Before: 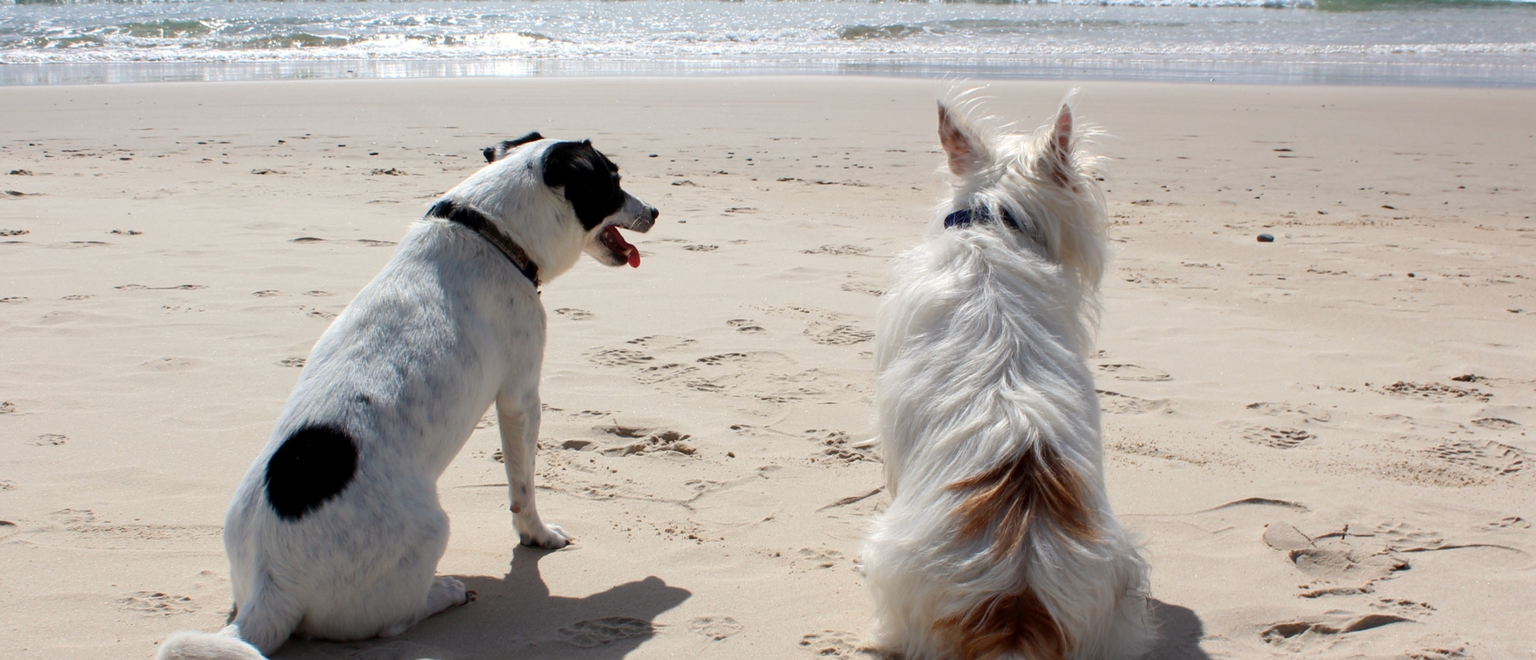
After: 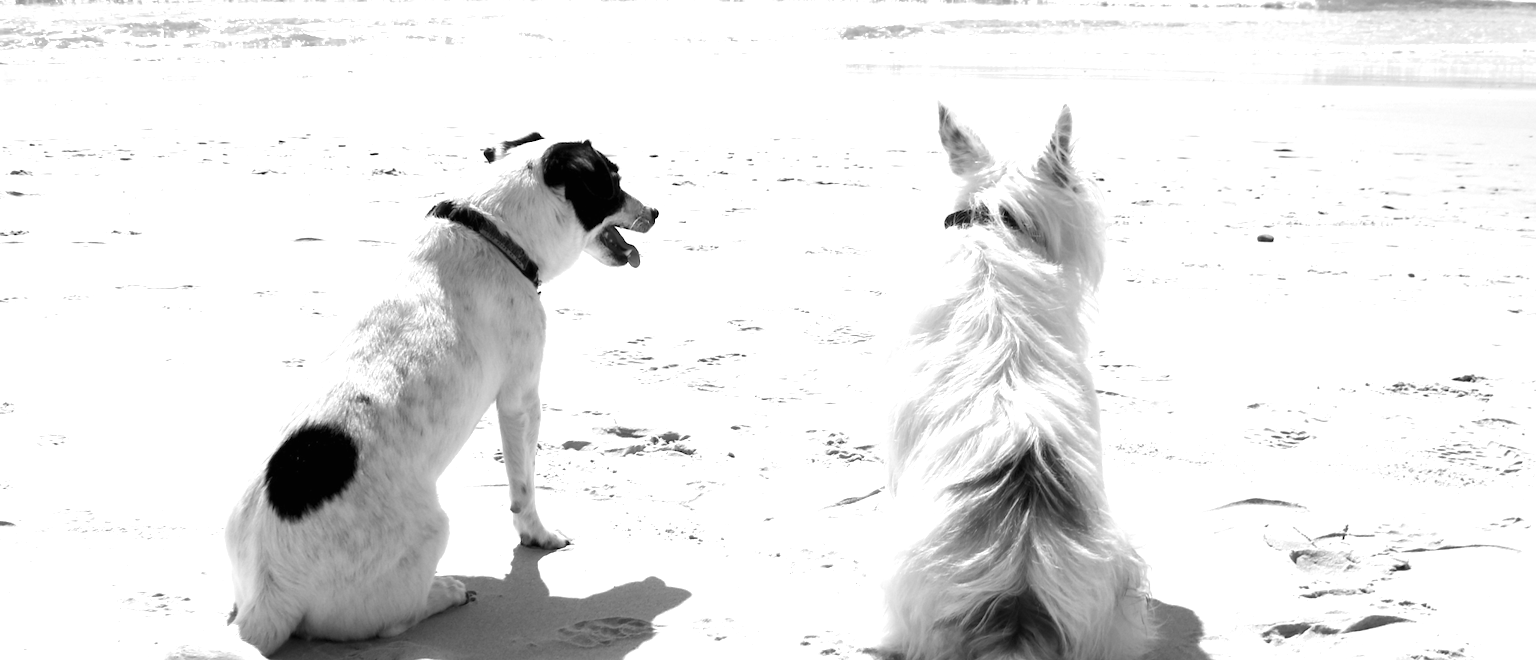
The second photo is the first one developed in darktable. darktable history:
exposure: black level correction 0, exposure 1.388 EV, compensate exposure bias true, compensate highlight preservation false
monochrome: a 30.25, b 92.03
